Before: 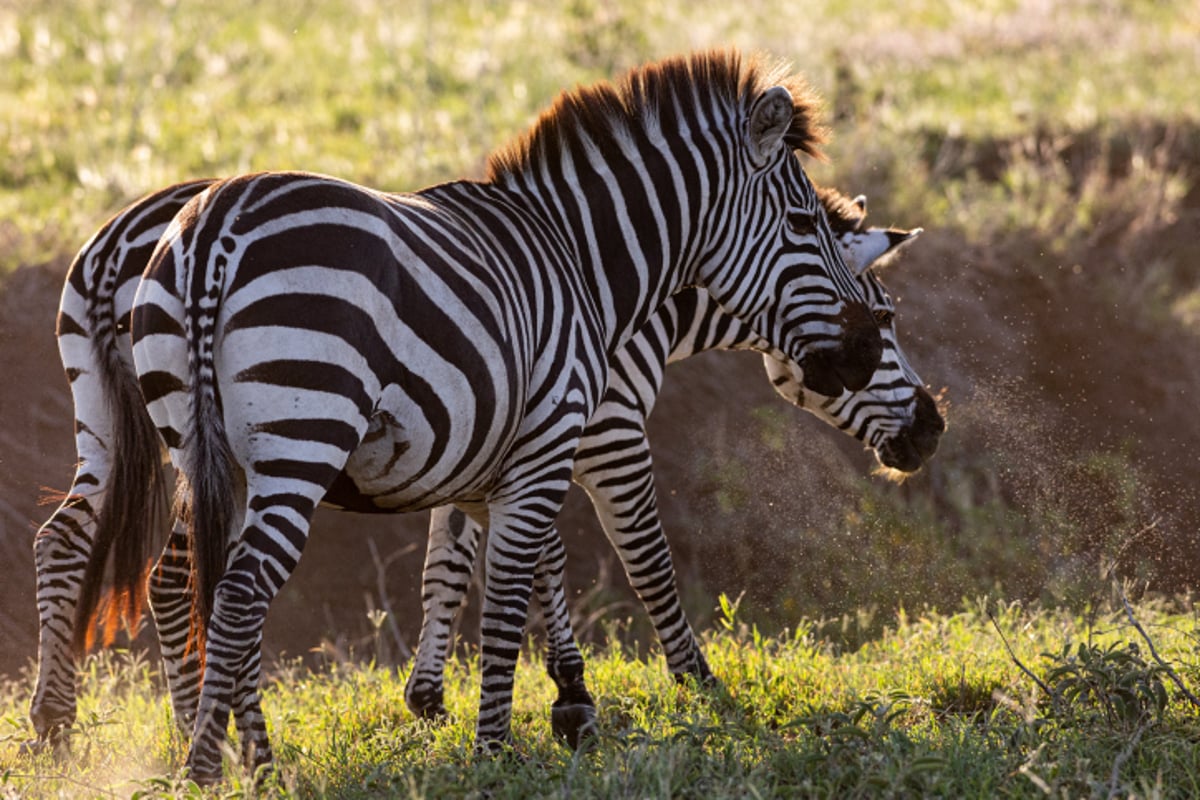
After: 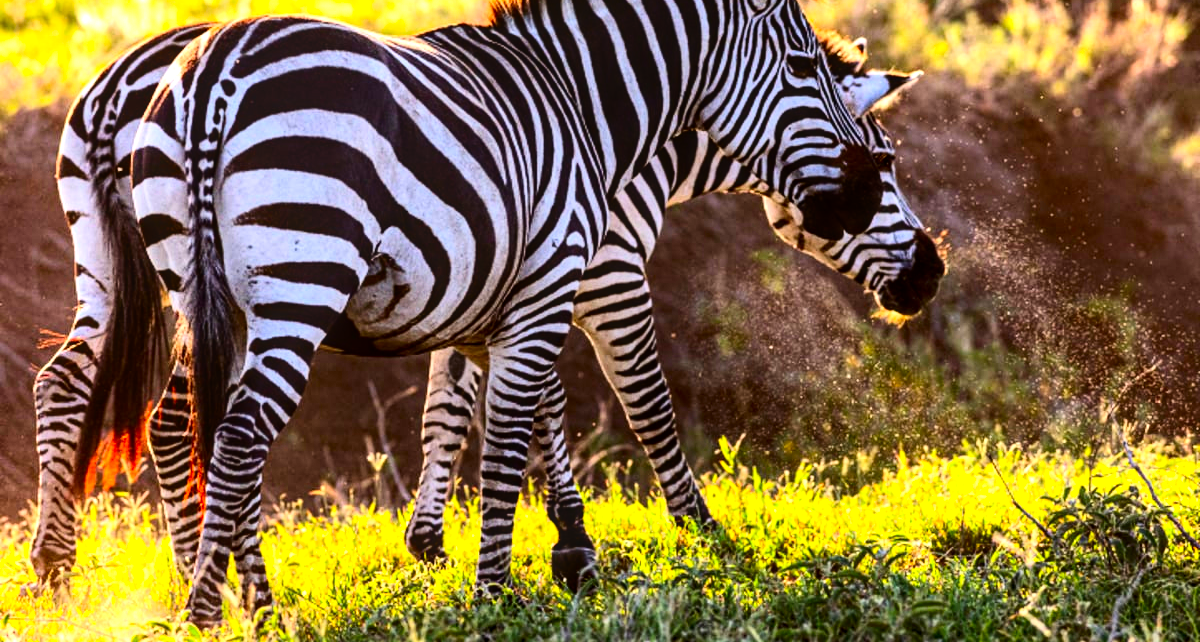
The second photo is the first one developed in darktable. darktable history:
crop and rotate: top 19.678%
contrast brightness saturation: contrast 0.266, brightness 0.011, saturation 0.882
local contrast: on, module defaults
tone equalizer: -8 EV -1.05 EV, -7 EV -0.983 EV, -6 EV -0.864 EV, -5 EV -0.562 EV, -3 EV 0.559 EV, -2 EV 0.879 EV, -1 EV 1.01 EV, +0 EV 1.08 EV
